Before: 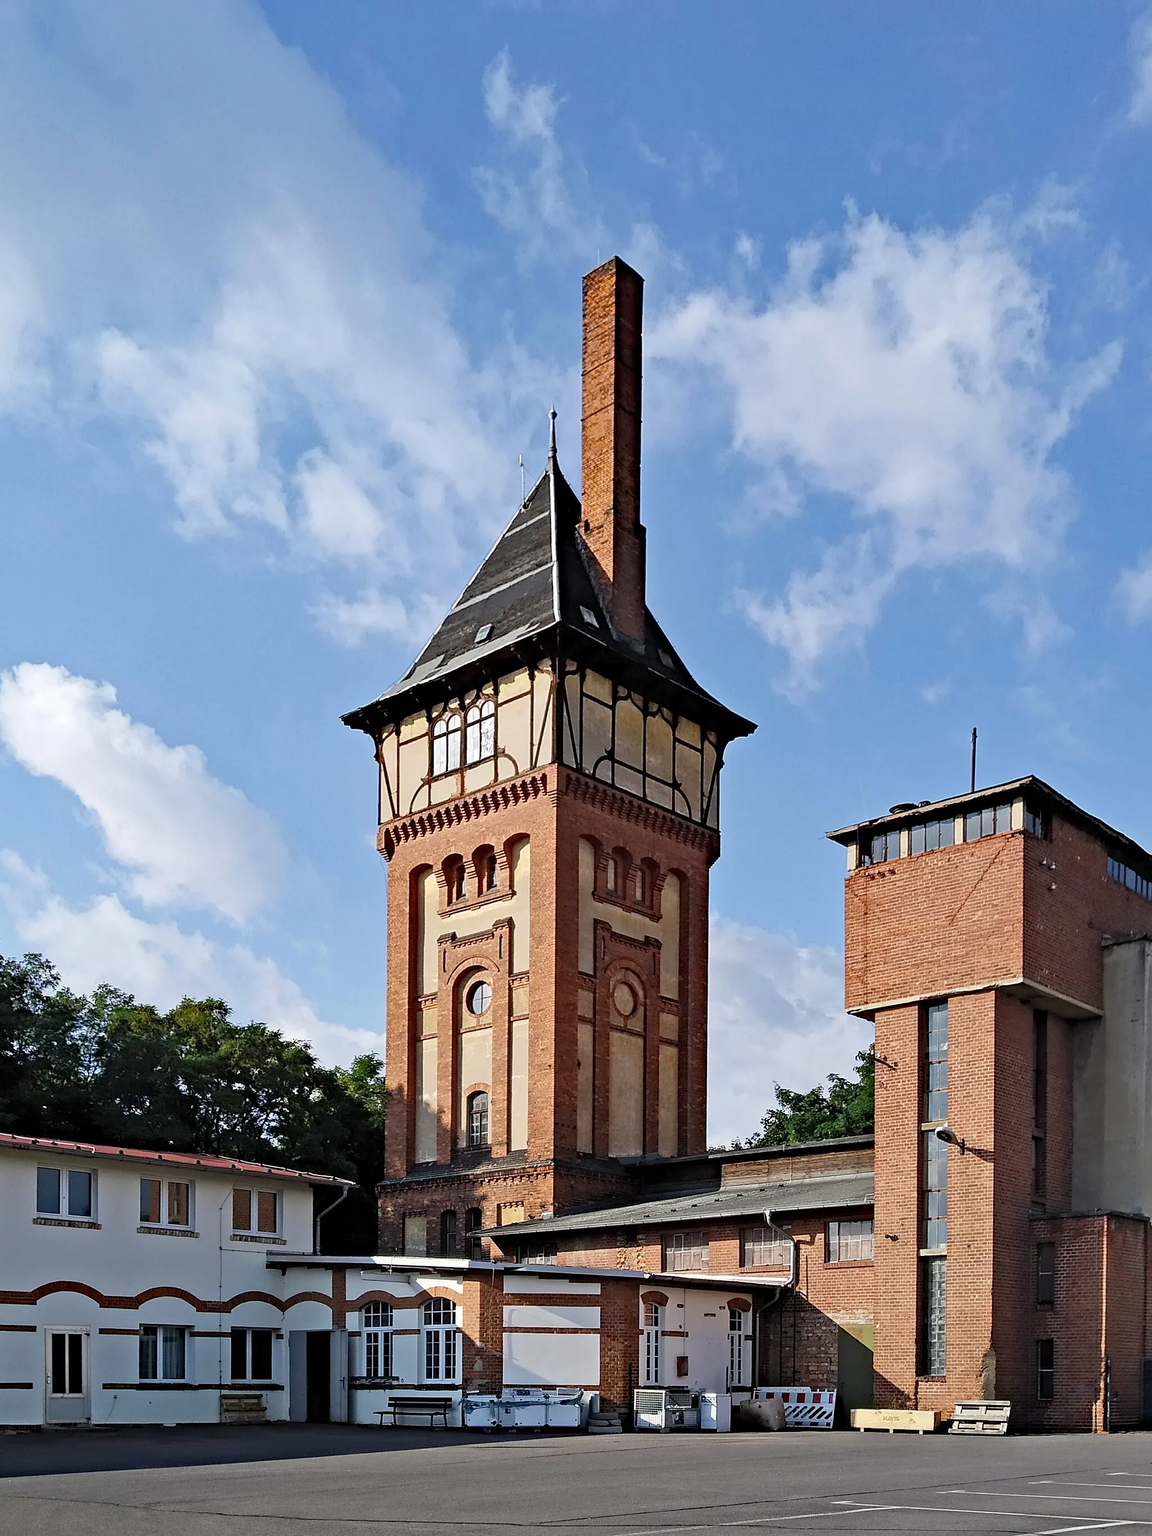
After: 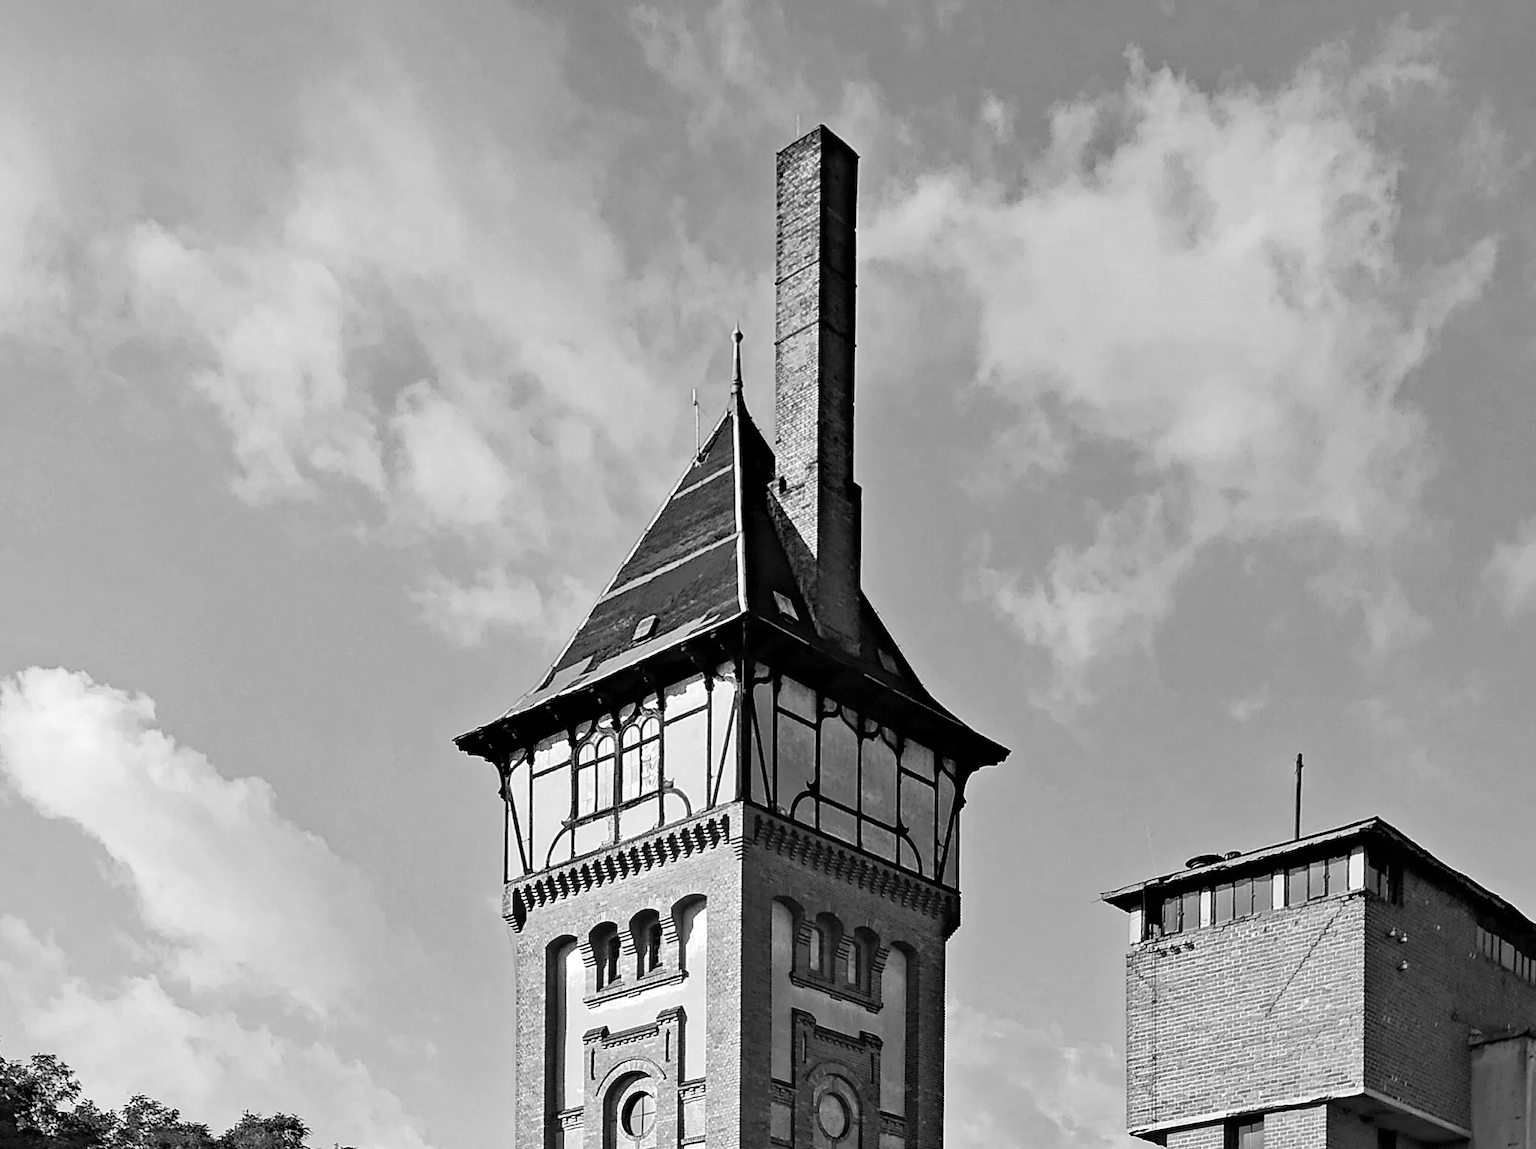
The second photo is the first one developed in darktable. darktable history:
crop and rotate: top 10.605%, bottom 33.274%
exposure: compensate highlight preservation false
monochrome: a 32, b 64, size 2.3
color zones: curves: ch0 [(0.099, 0.624) (0.257, 0.596) (0.384, 0.376) (0.529, 0.492) (0.697, 0.564) (0.768, 0.532) (0.908, 0.644)]; ch1 [(0.112, 0.564) (0.254, 0.612) (0.432, 0.676) (0.592, 0.456) (0.743, 0.684) (0.888, 0.536)]; ch2 [(0.25, 0.5) (0.469, 0.36) (0.75, 0.5)]
